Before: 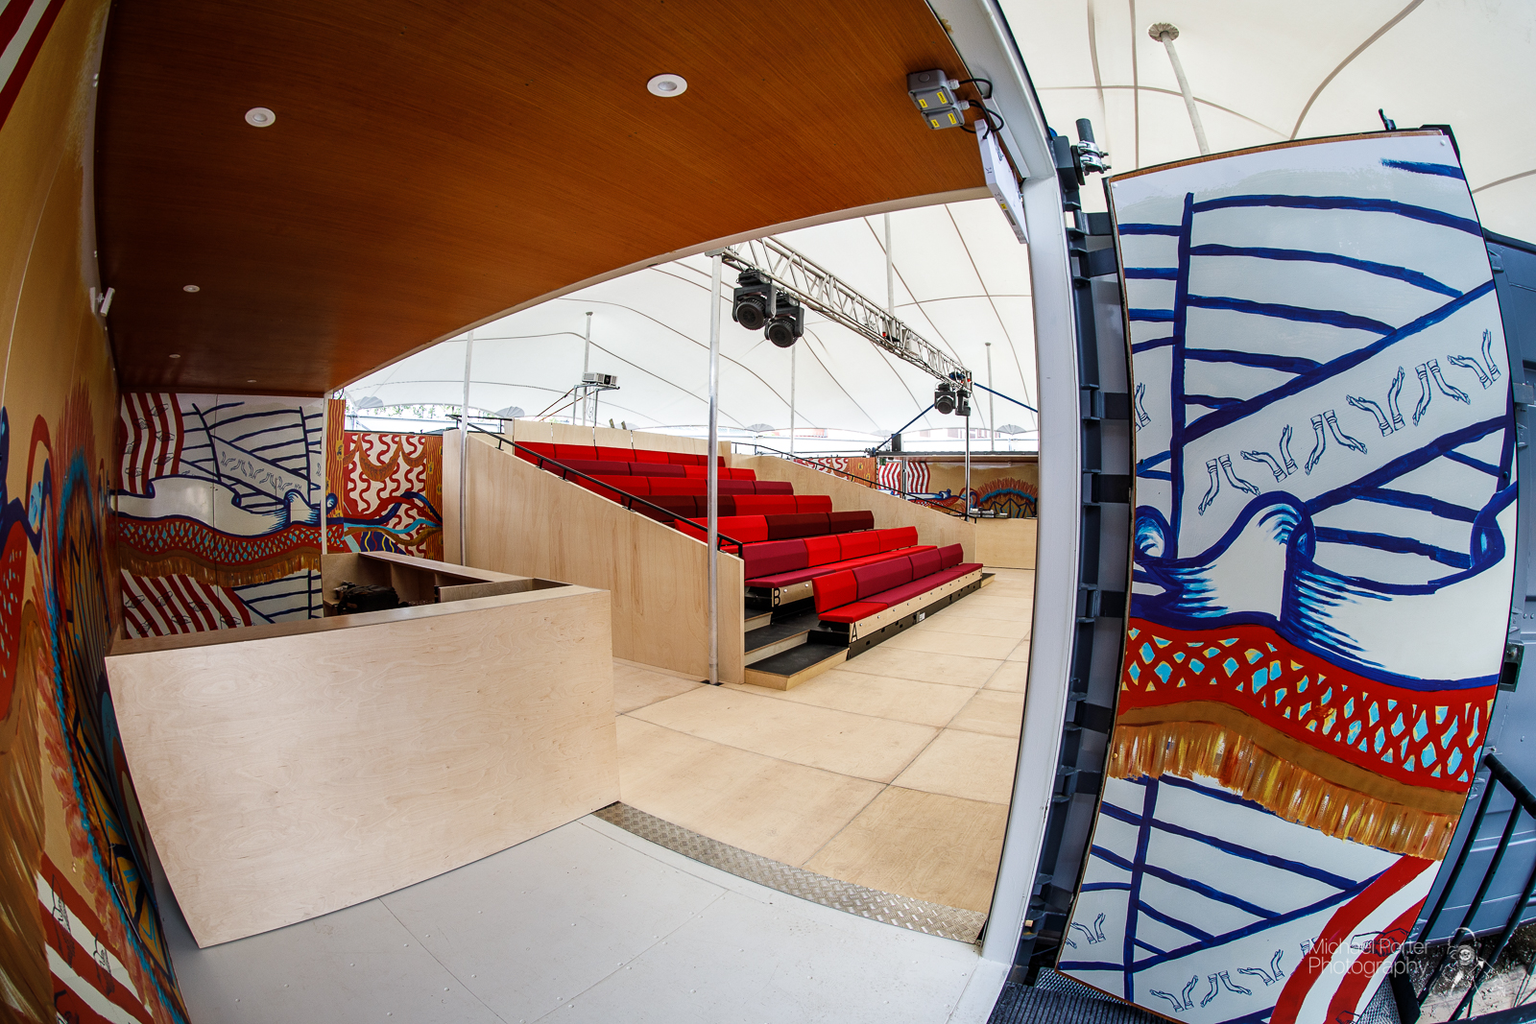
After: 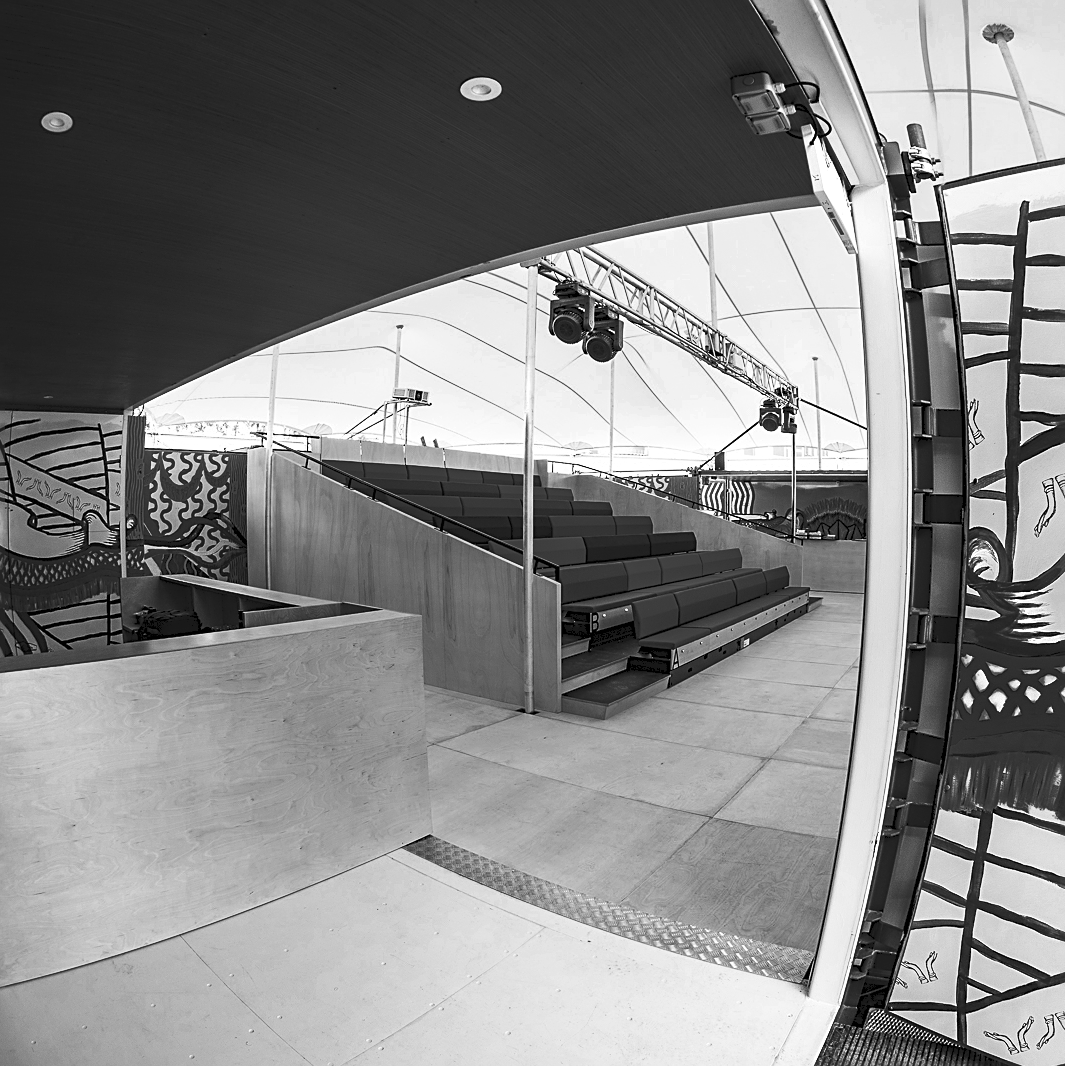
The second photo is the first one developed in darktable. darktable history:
tone curve: curves: ch0 [(0, 0) (0.003, 0.077) (0.011, 0.089) (0.025, 0.105) (0.044, 0.122) (0.069, 0.134) (0.1, 0.151) (0.136, 0.171) (0.177, 0.198) (0.224, 0.23) (0.277, 0.273) (0.335, 0.343) (0.399, 0.422) (0.468, 0.508) (0.543, 0.601) (0.623, 0.695) (0.709, 0.782) (0.801, 0.866) (0.898, 0.934) (1, 1)], preserve colors none
color zones: curves: ch0 [(0.287, 0.048) (0.493, 0.484) (0.737, 0.816)]; ch1 [(0, 0) (0.143, 0) (0.286, 0) (0.429, 0) (0.571, 0) (0.714, 0) (0.857, 0)]
crop and rotate: left 13.468%, right 19.913%
sharpen: on, module defaults
